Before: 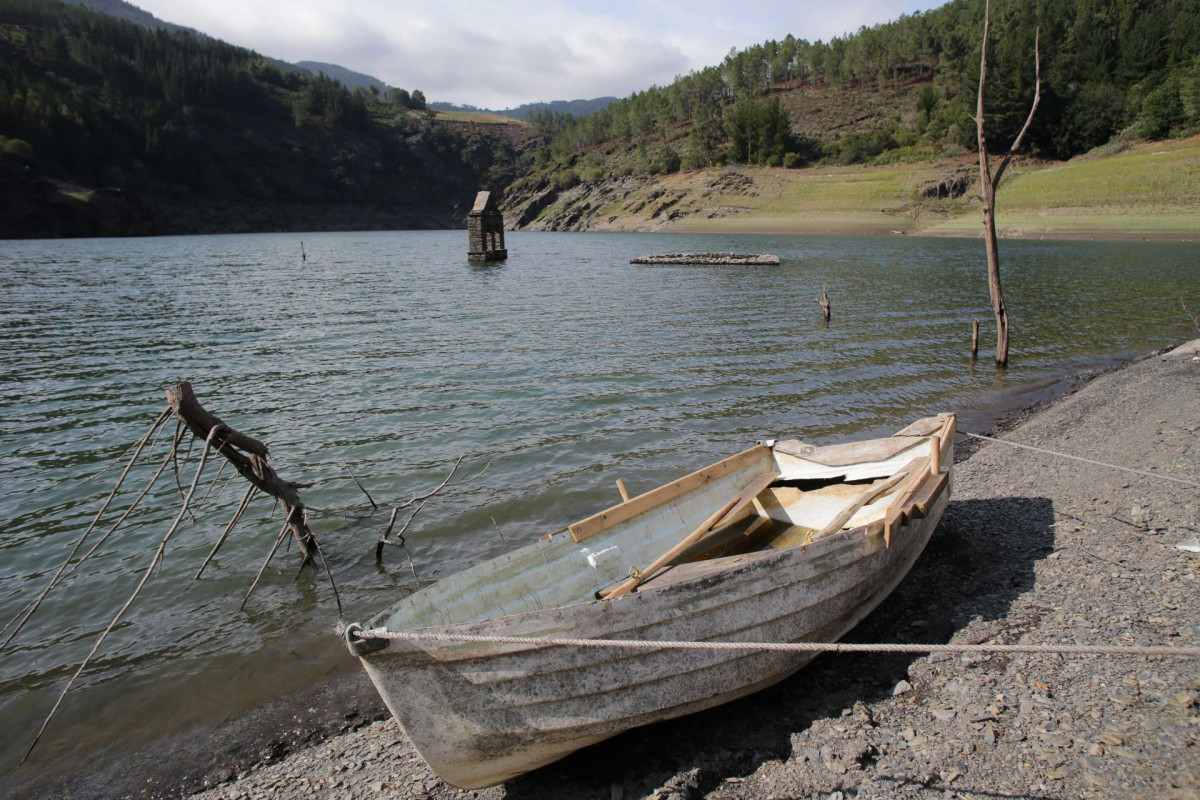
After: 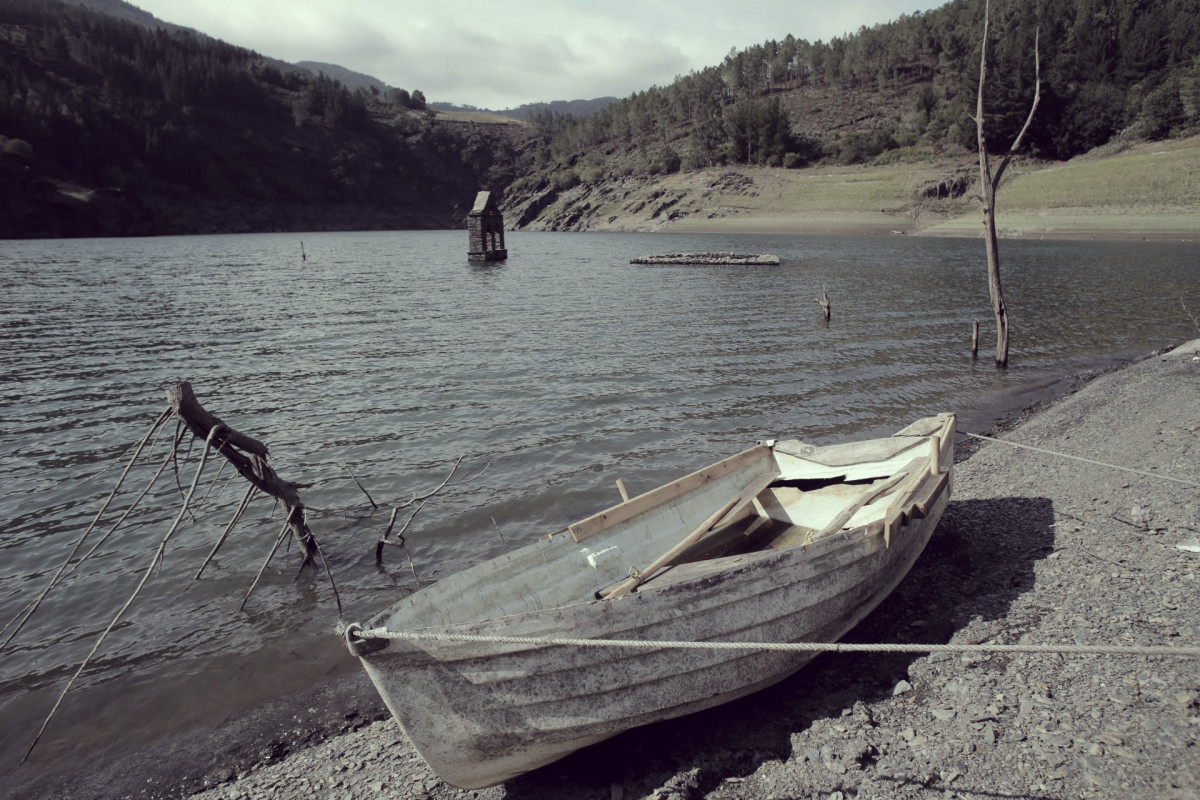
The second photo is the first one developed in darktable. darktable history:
color correction: highlights a* -20.69, highlights b* 20.7, shadows a* 19.72, shadows b* -20.29, saturation 0.404
